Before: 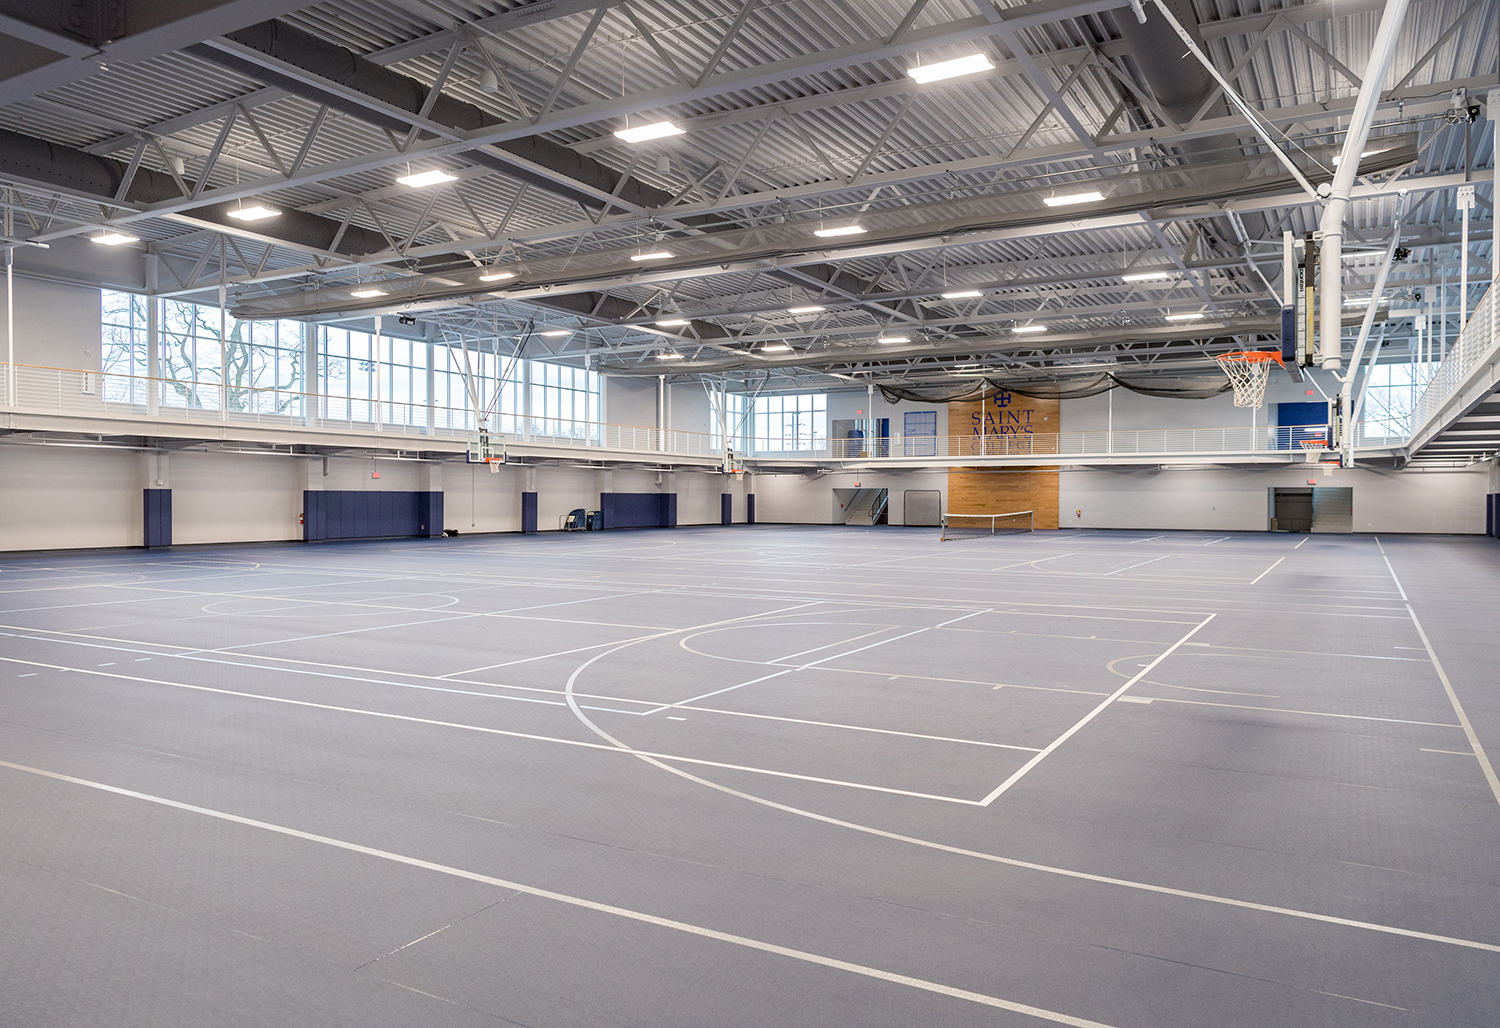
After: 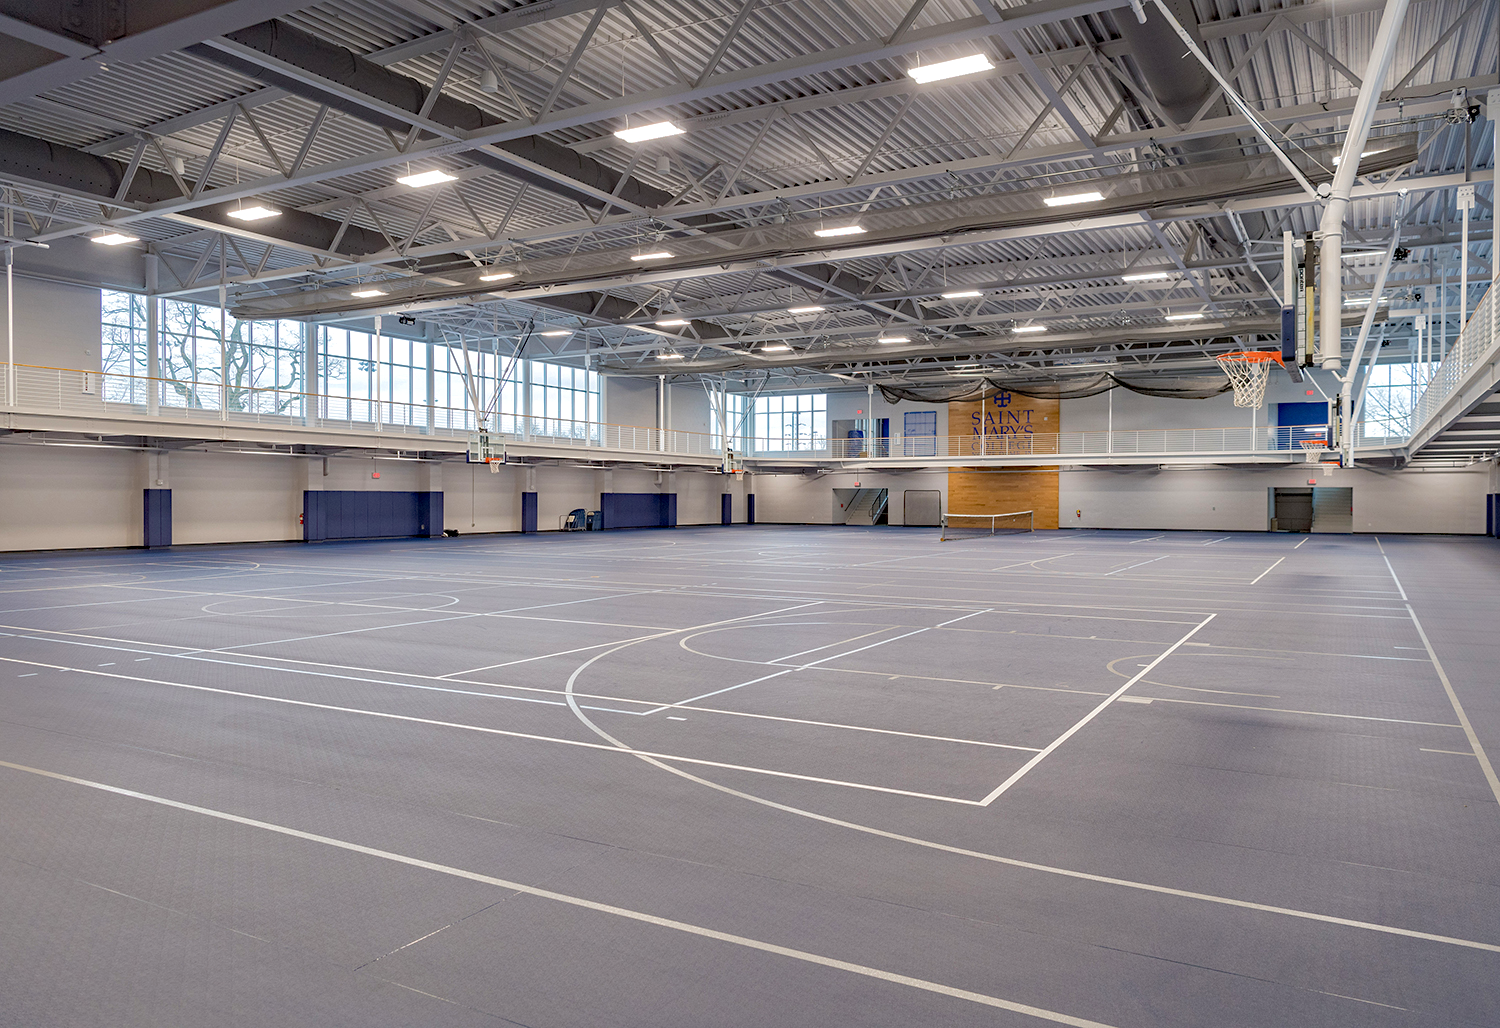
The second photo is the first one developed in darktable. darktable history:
haze removal: strength 0.29, distance 0.25, compatibility mode true, adaptive false
shadows and highlights: shadows 40, highlights -60
